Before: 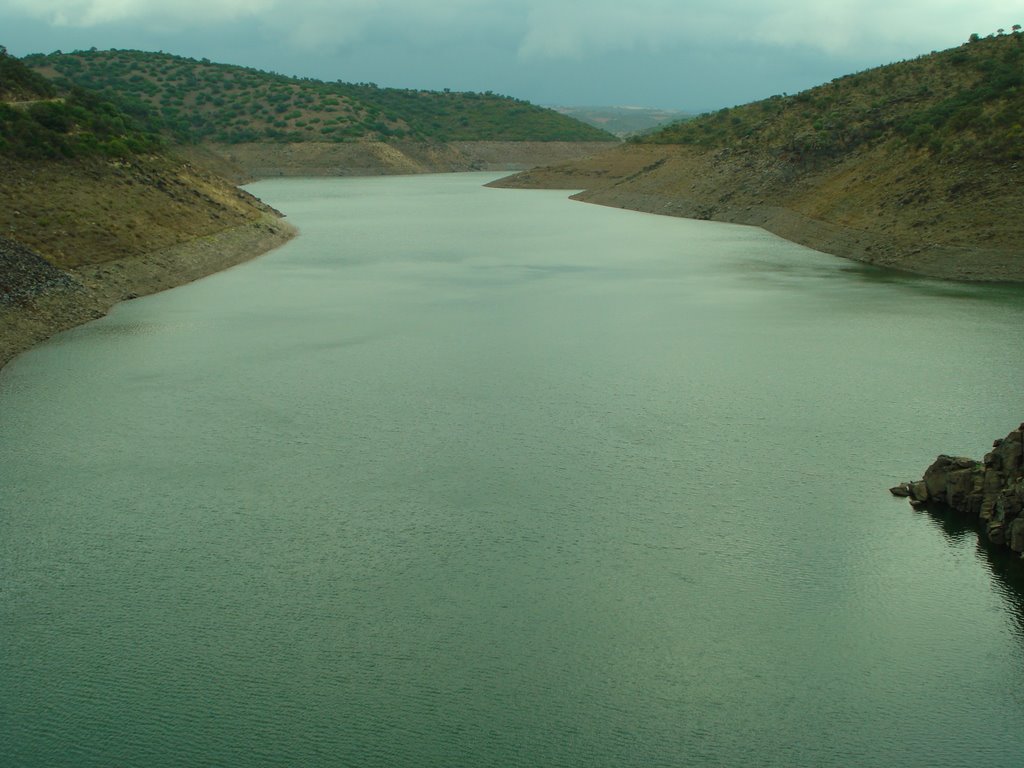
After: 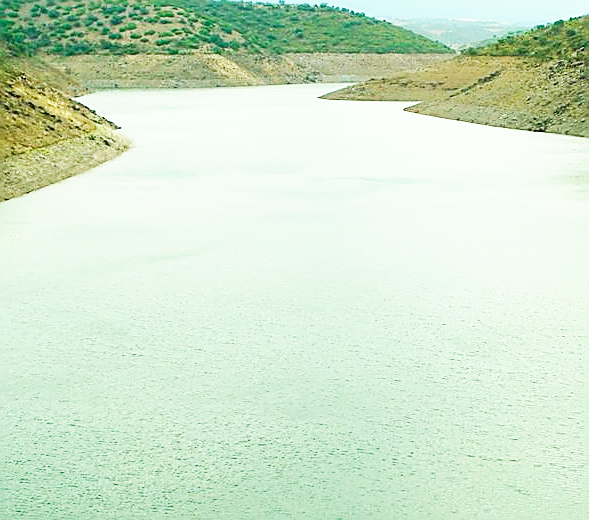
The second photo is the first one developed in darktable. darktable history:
base curve: curves: ch0 [(0, 0) (0.007, 0.004) (0.027, 0.03) (0.046, 0.07) (0.207, 0.54) (0.442, 0.872) (0.673, 0.972) (1, 1)], preserve colors none
crop: left 16.177%, top 11.491%, right 26.266%, bottom 20.733%
exposure: exposure 0.722 EV, compensate exposure bias true, compensate highlight preservation false
sharpen: radius 1.685, amount 1.293
tone equalizer: mask exposure compensation -0.5 EV
